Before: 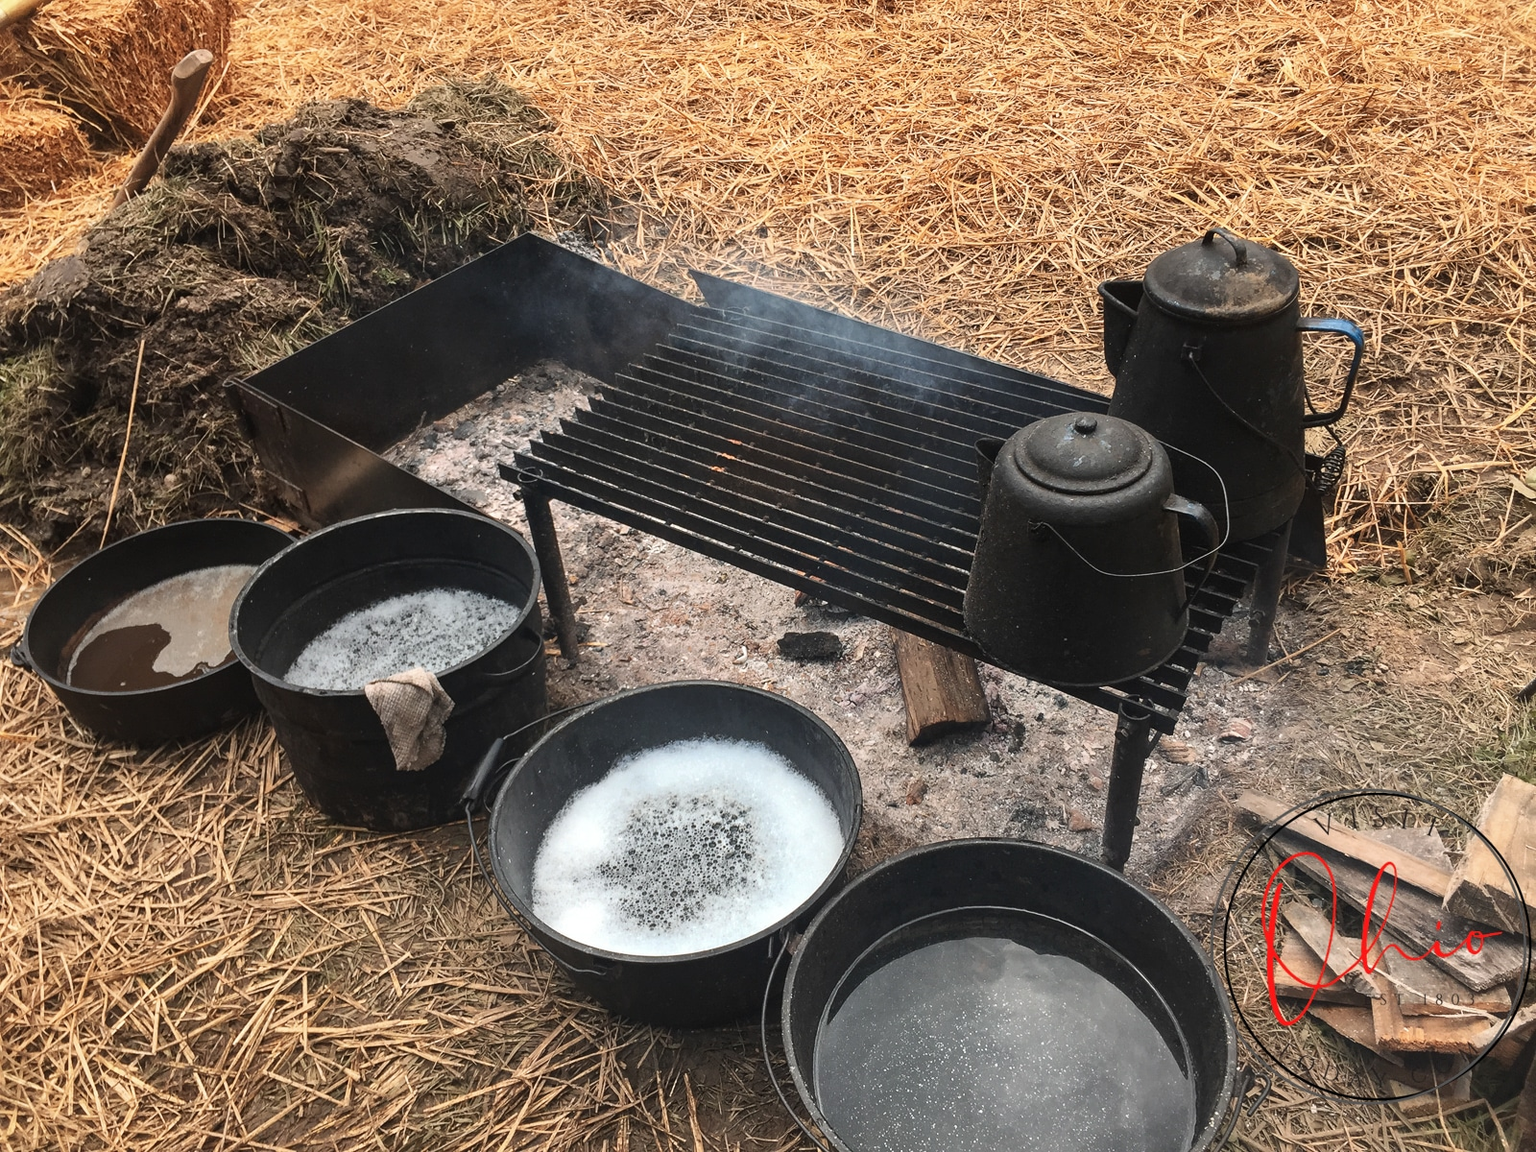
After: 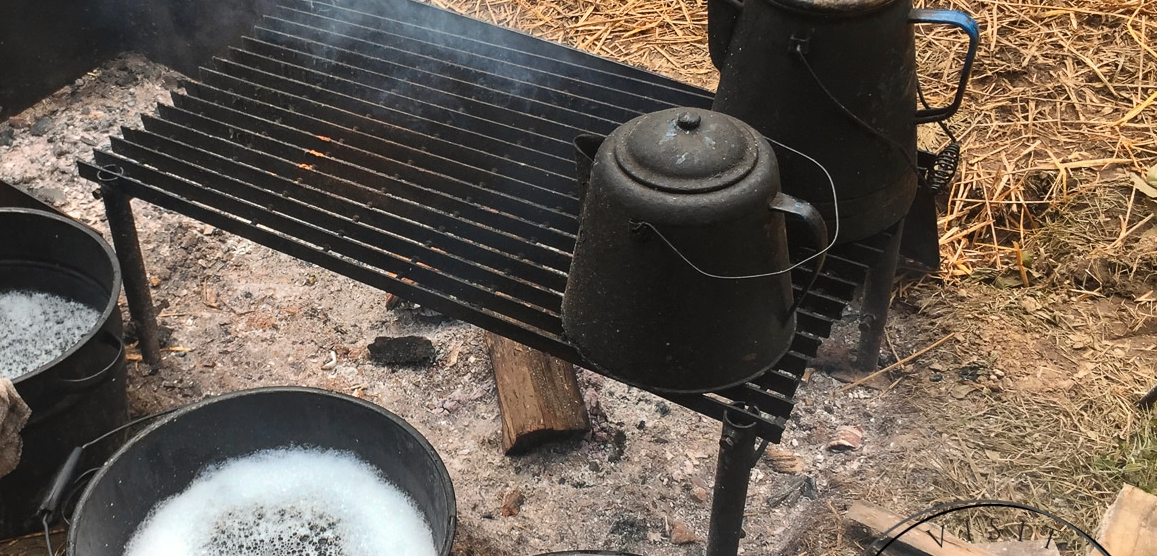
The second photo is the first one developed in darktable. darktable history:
crop and rotate: left 27.651%, top 26.857%, bottom 26.801%
color balance rgb: power › chroma 0.258%, power › hue 62.38°, perceptual saturation grading › global saturation 19.484%
